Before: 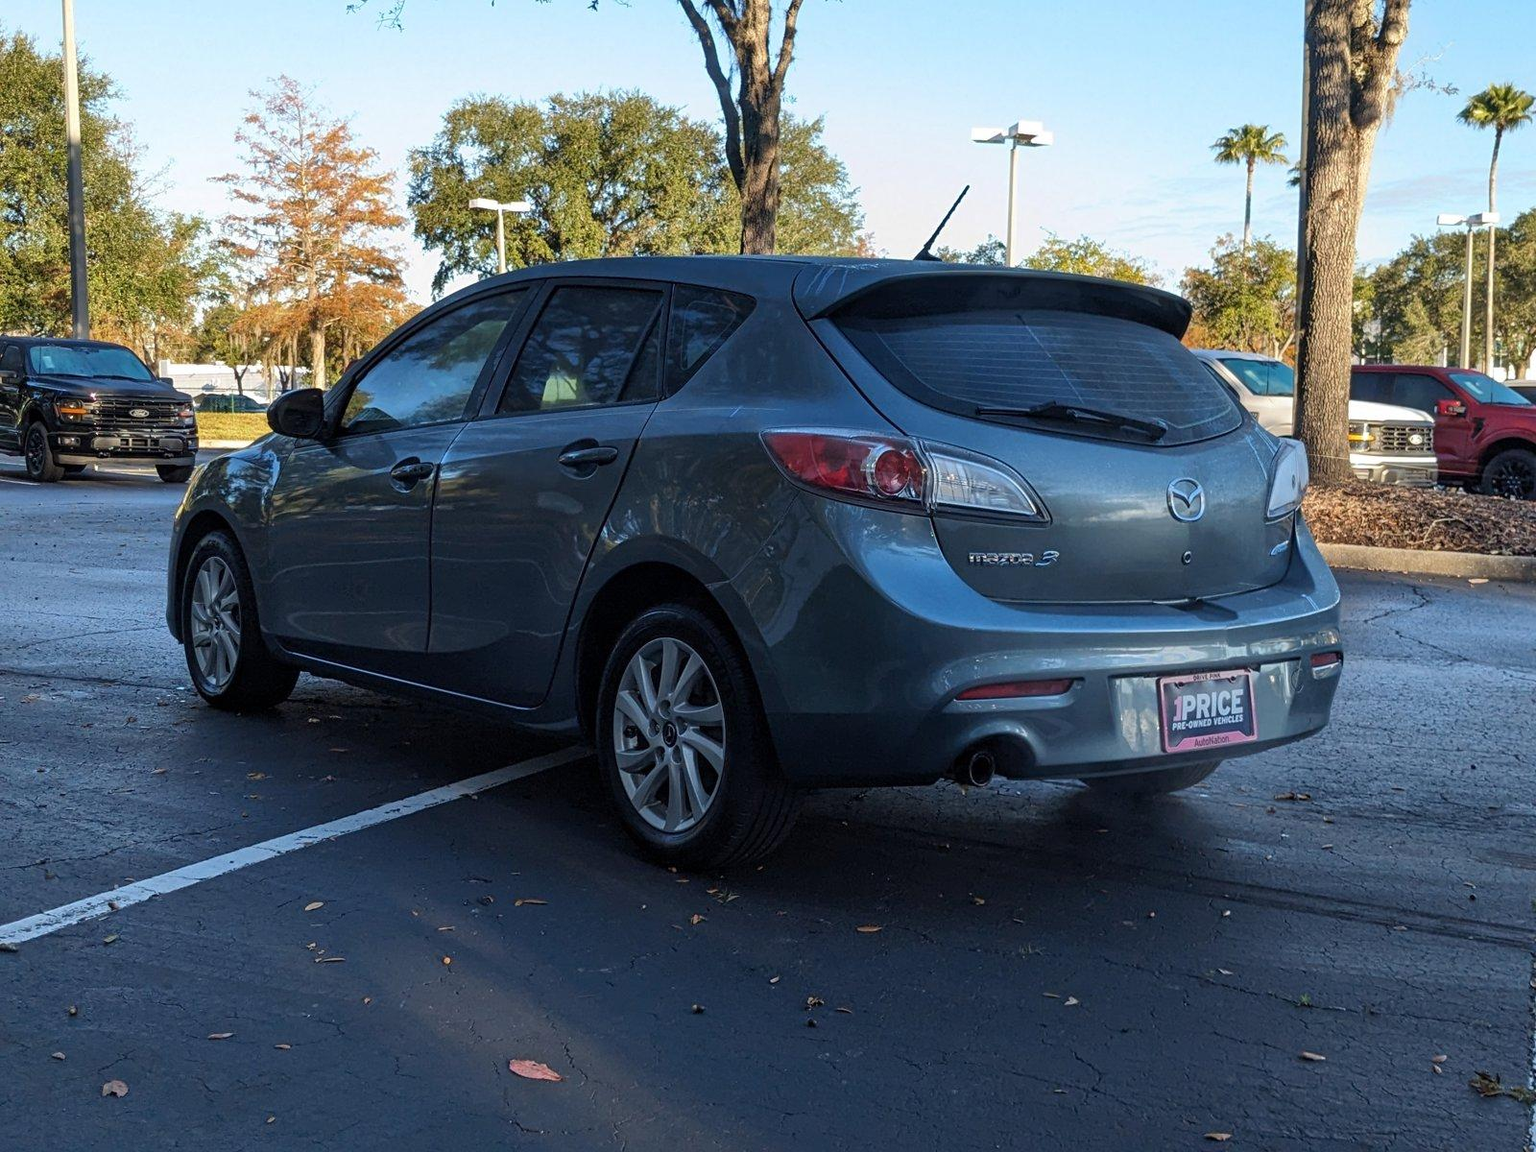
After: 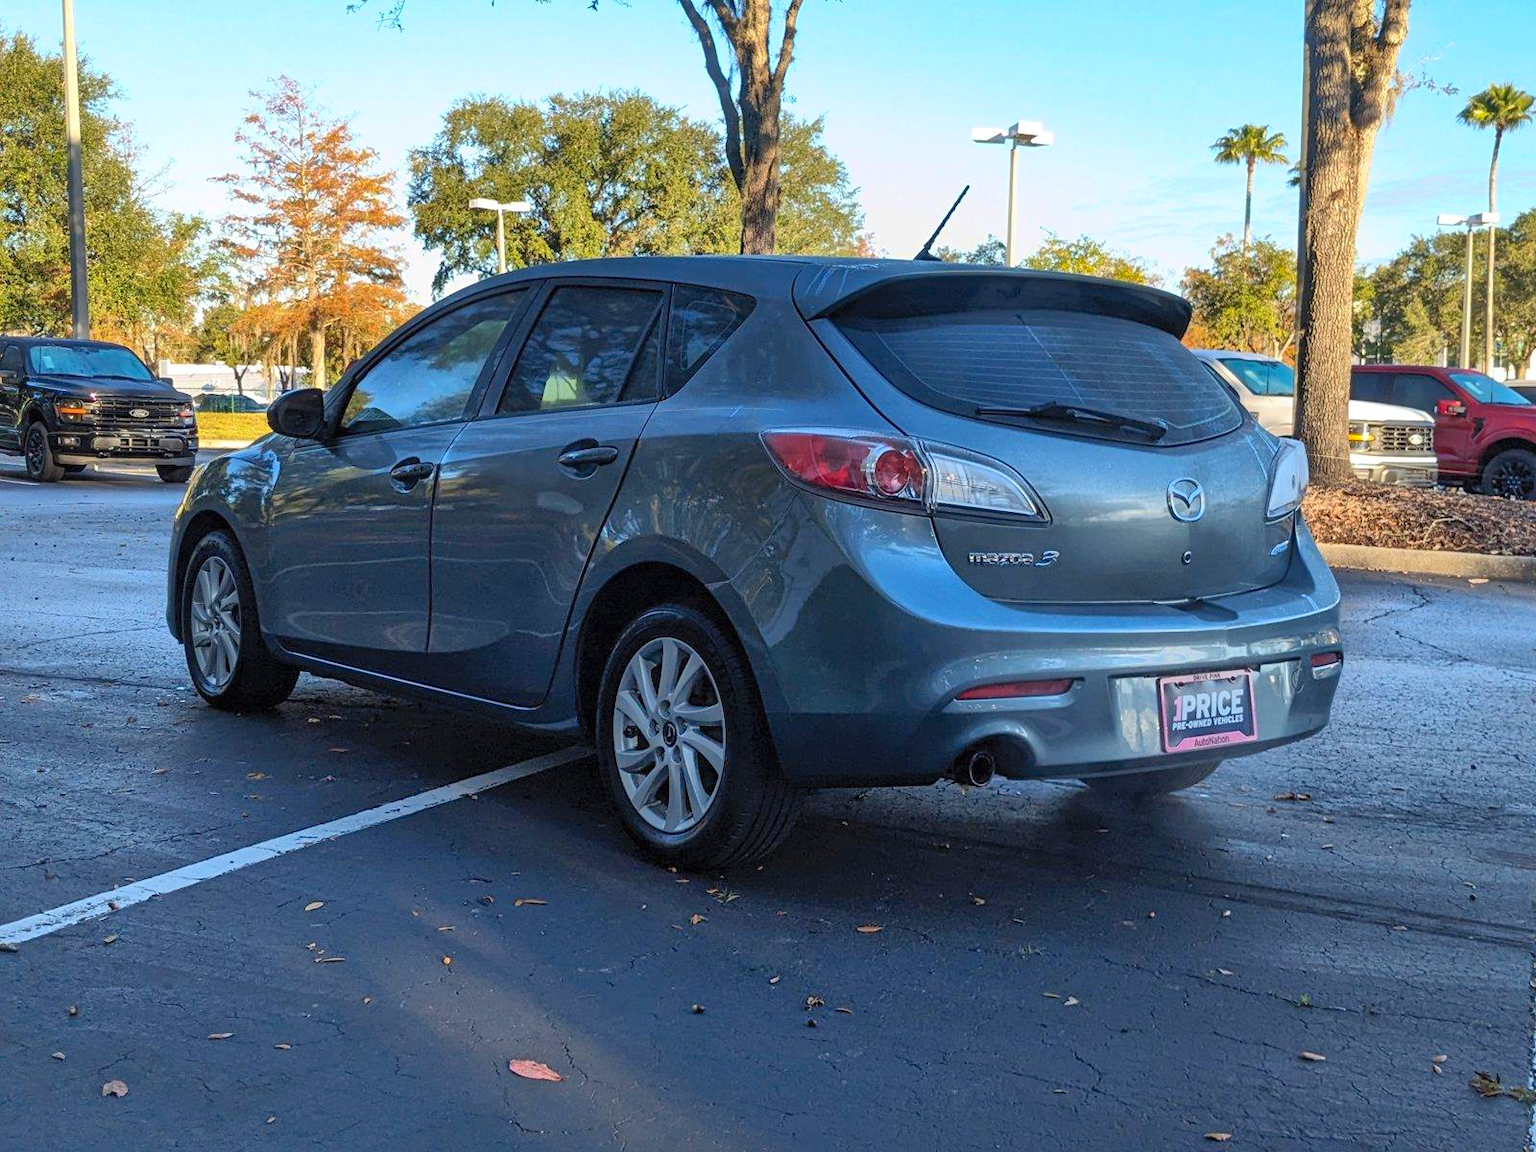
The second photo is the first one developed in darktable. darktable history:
contrast brightness saturation: contrast 0.196, brightness 0.166, saturation 0.229
tone equalizer: edges refinement/feathering 500, mask exposure compensation -1.57 EV, preserve details no
shadows and highlights: on, module defaults
